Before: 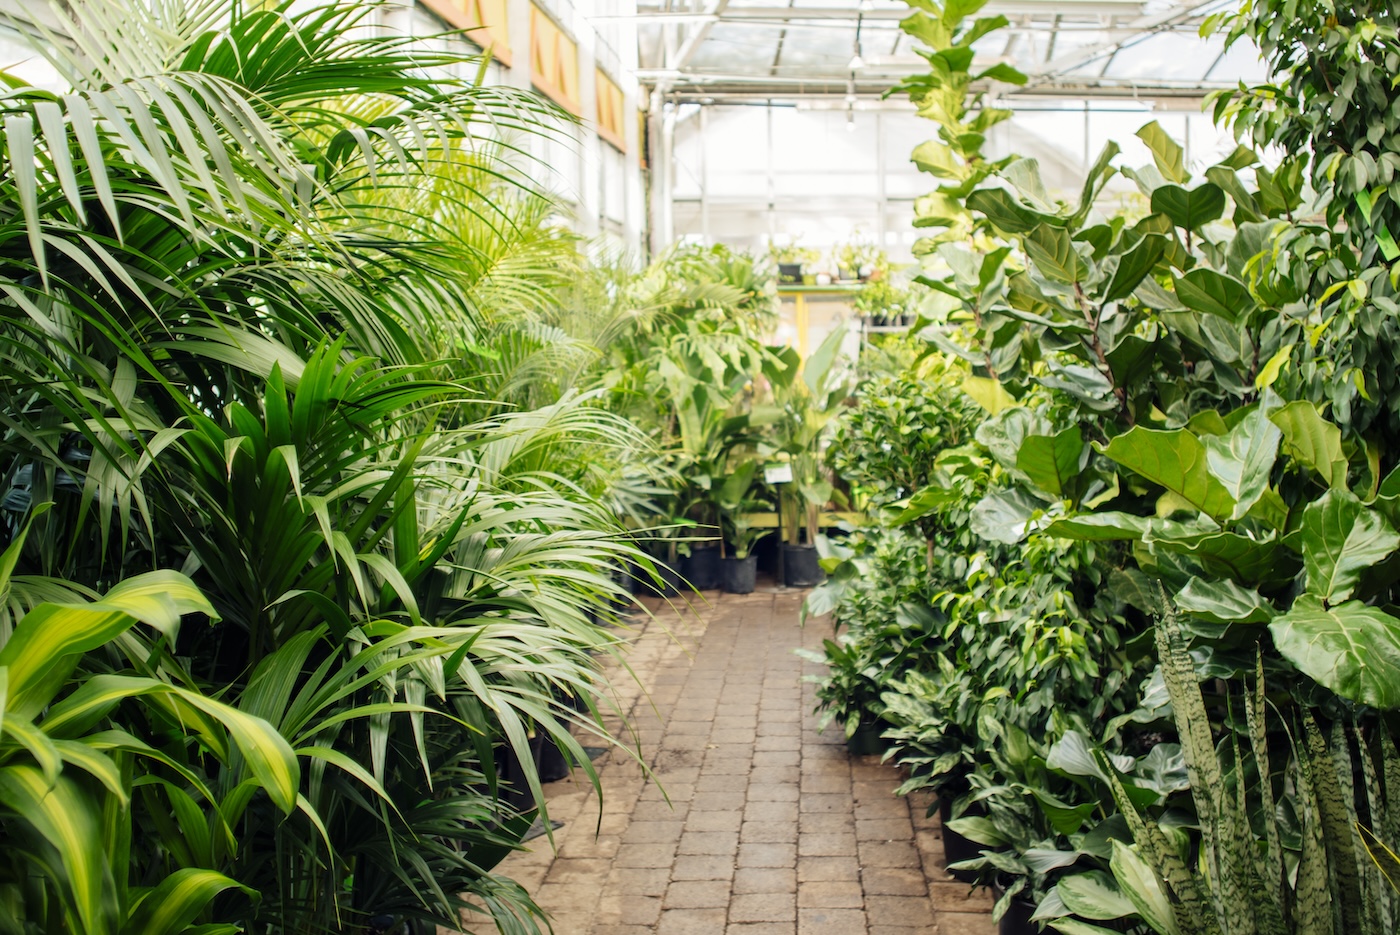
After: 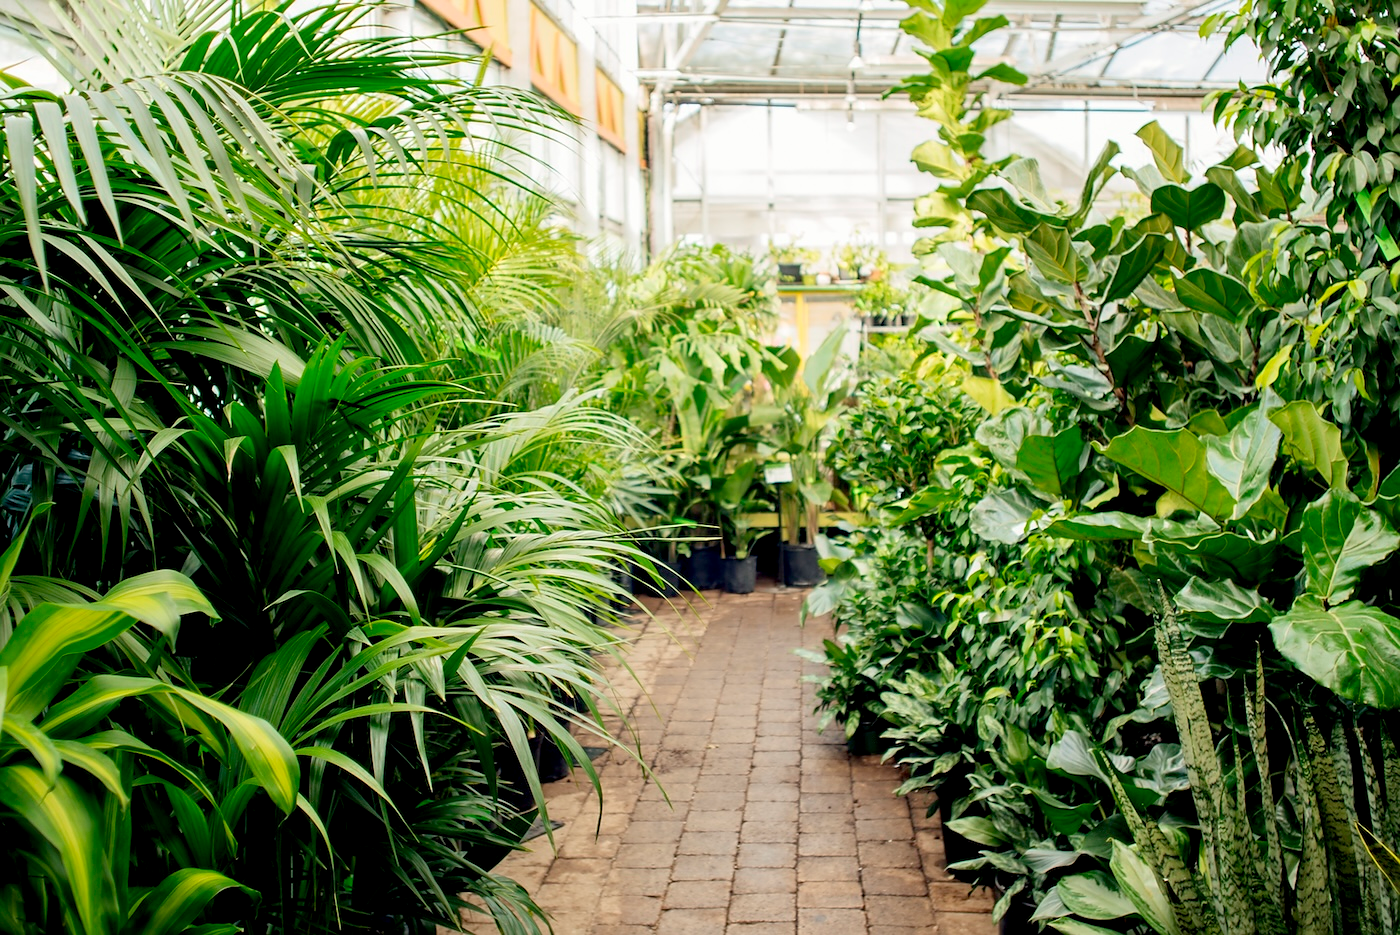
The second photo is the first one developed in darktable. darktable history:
exposure: black level correction 0.007, compensate highlight preservation false
sharpen: radius 1, threshold 1
